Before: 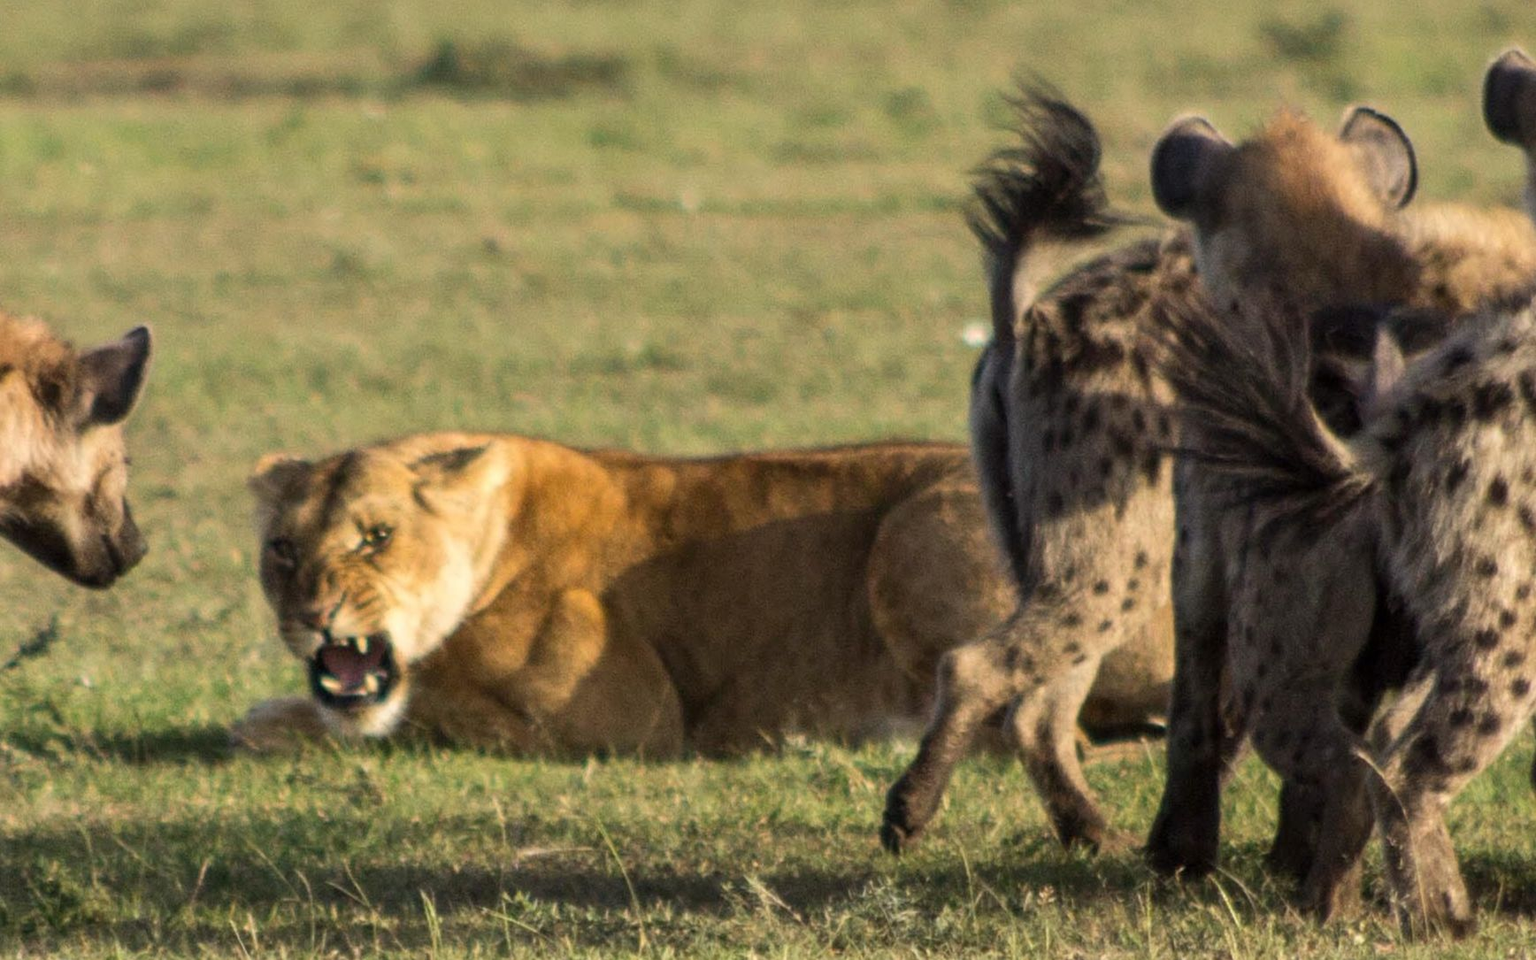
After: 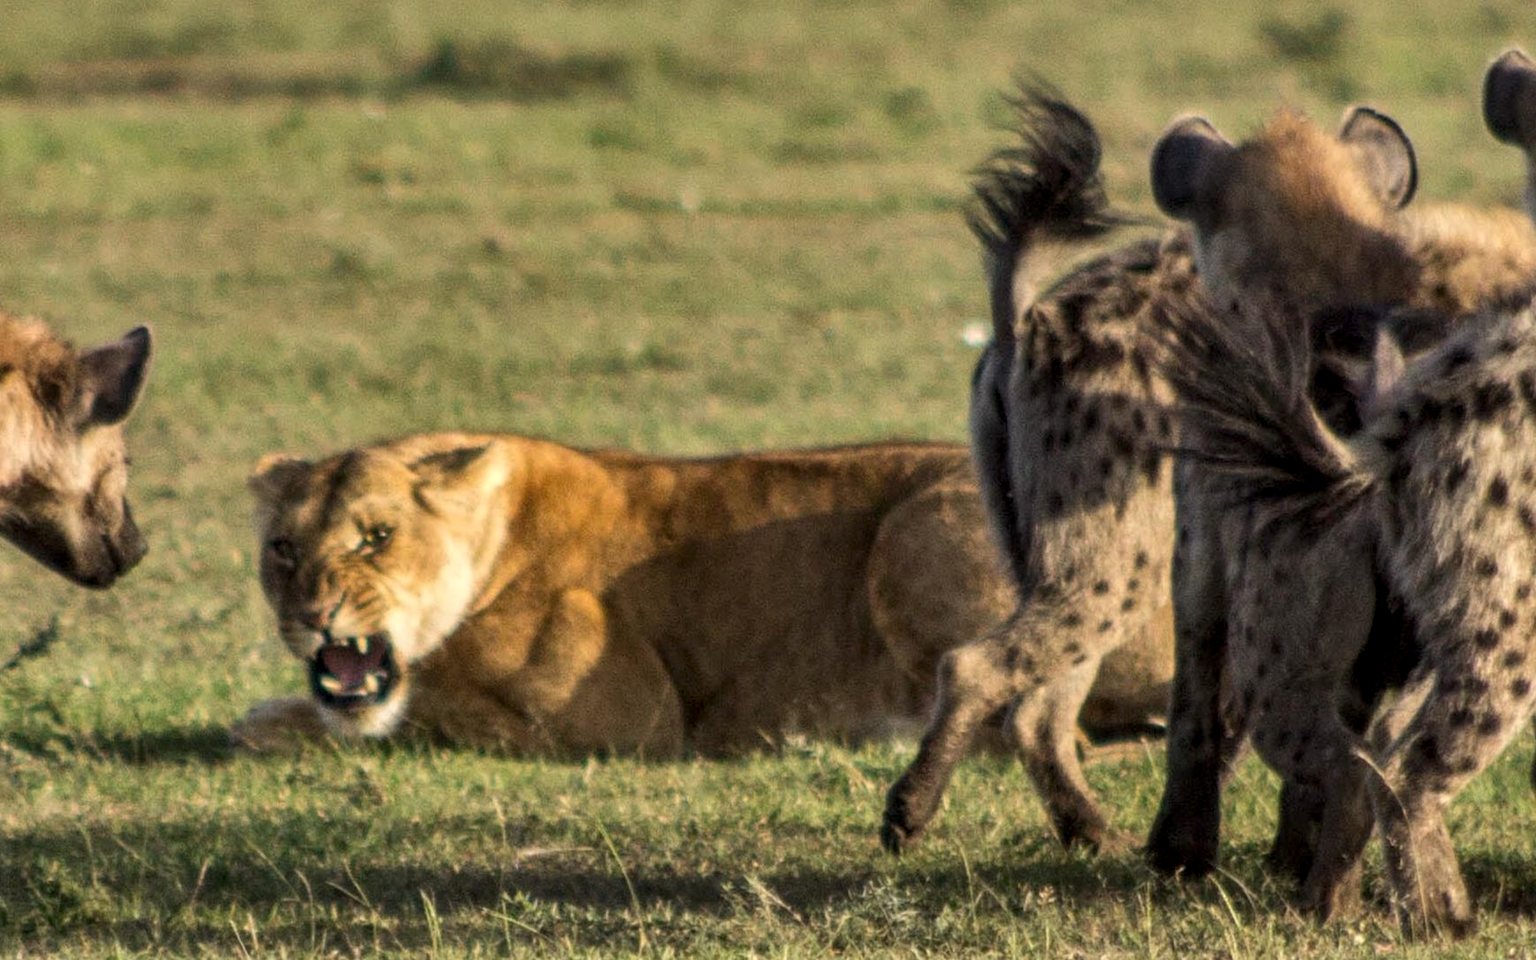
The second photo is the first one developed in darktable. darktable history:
shadows and highlights: shadows 24.22, highlights -76.45, soften with gaussian
local contrast: on, module defaults
